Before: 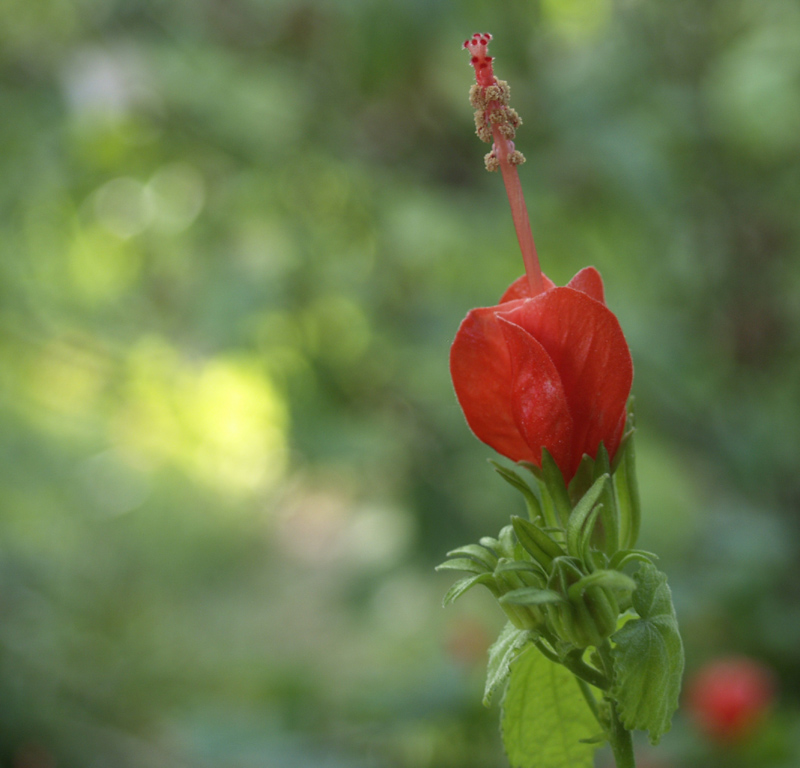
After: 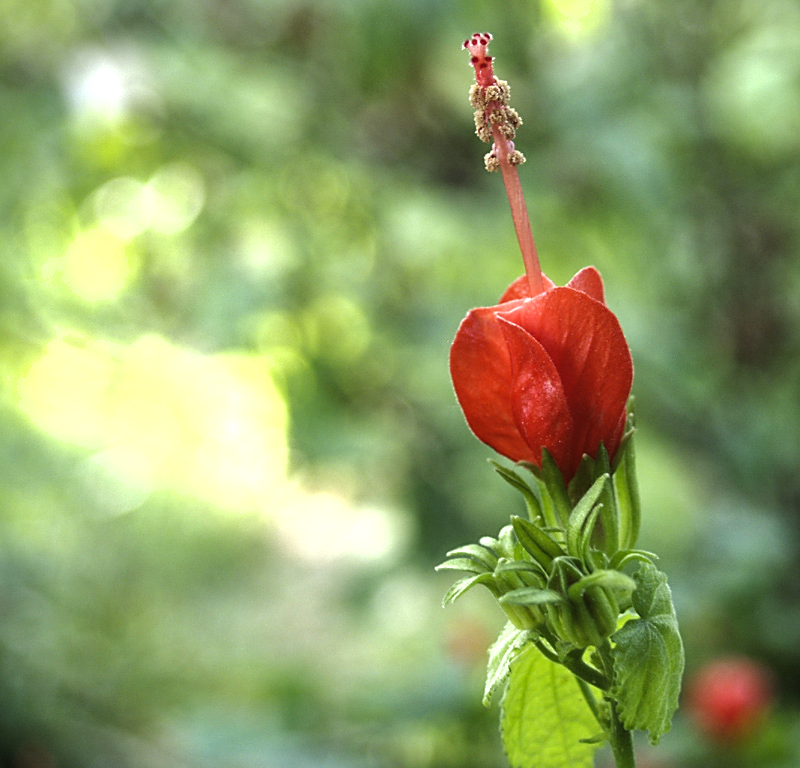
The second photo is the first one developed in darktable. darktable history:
sharpen: on, module defaults
shadows and highlights: shadows 9.73, white point adjustment 0.977, highlights -39.51
levels: levels [0.044, 0.475, 0.791]
tone curve: curves: ch0 [(0, 0.012) (0.093, 0.11) (0.345, 0.425) (0.457, 0.562) (0.628, 0.738) (0.839, 0.909) (0.998, 0.978)]; ch1 [(0, 0) (0.437, 0.408) (0.472, 0.47) (0.502, 0.497) (0.527, 0.523) (0.568, 0.577) (0.62, 0.66) (0.669, 0.748) (0.859, 0.899) (1, 1)]; ch2 [(0, 0) (0.33, 0.301) (0.421, 0.443) (0.473, 0.498) (0.509, 0.502) (0.535, 0.545) (0.549, 0.576) (0.644, 0.703) (1, 1)], preserve colors none
